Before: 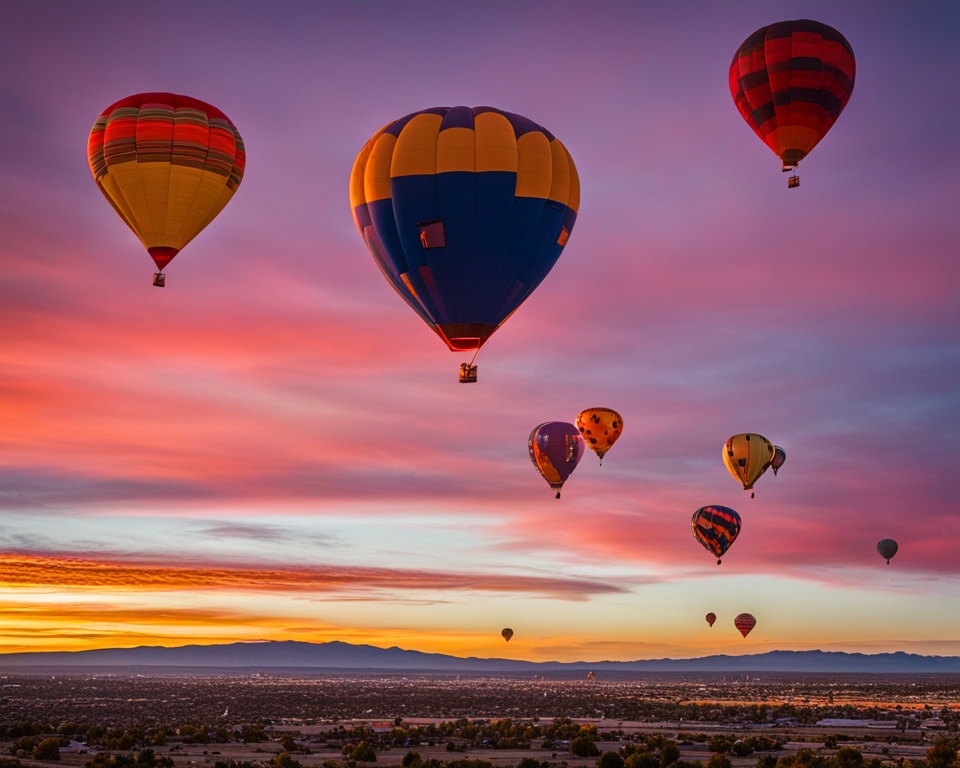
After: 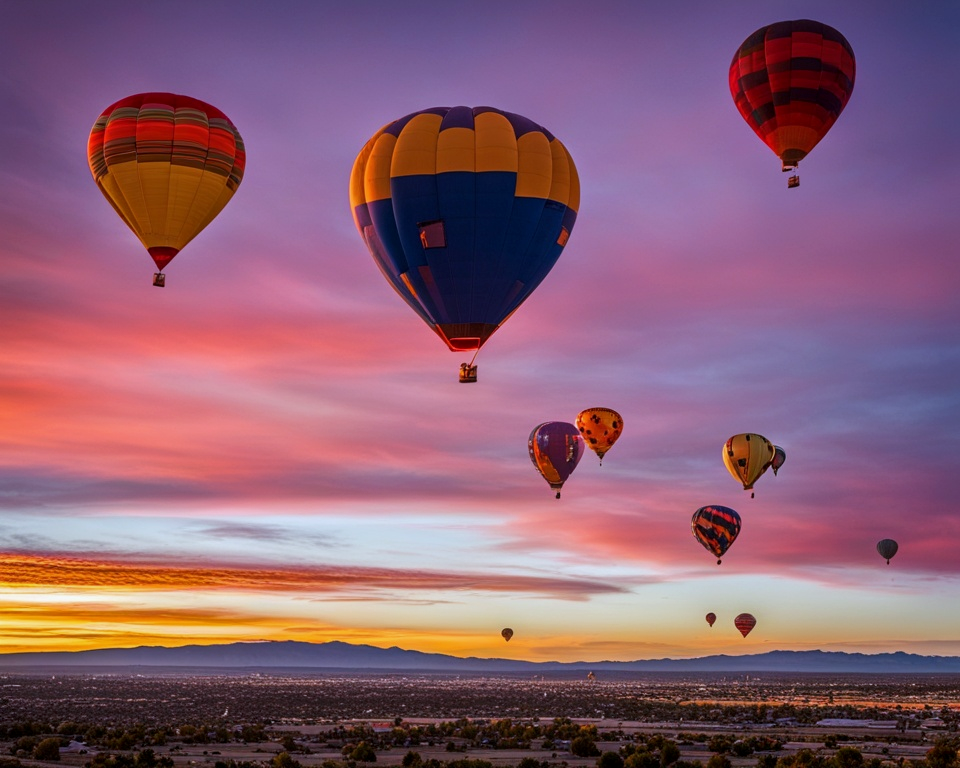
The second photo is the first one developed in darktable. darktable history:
white balance: red 0.954, blue 1.079
local contrast: highlights 100%, shadows 100%, detail 120%, midtone range 0.2
